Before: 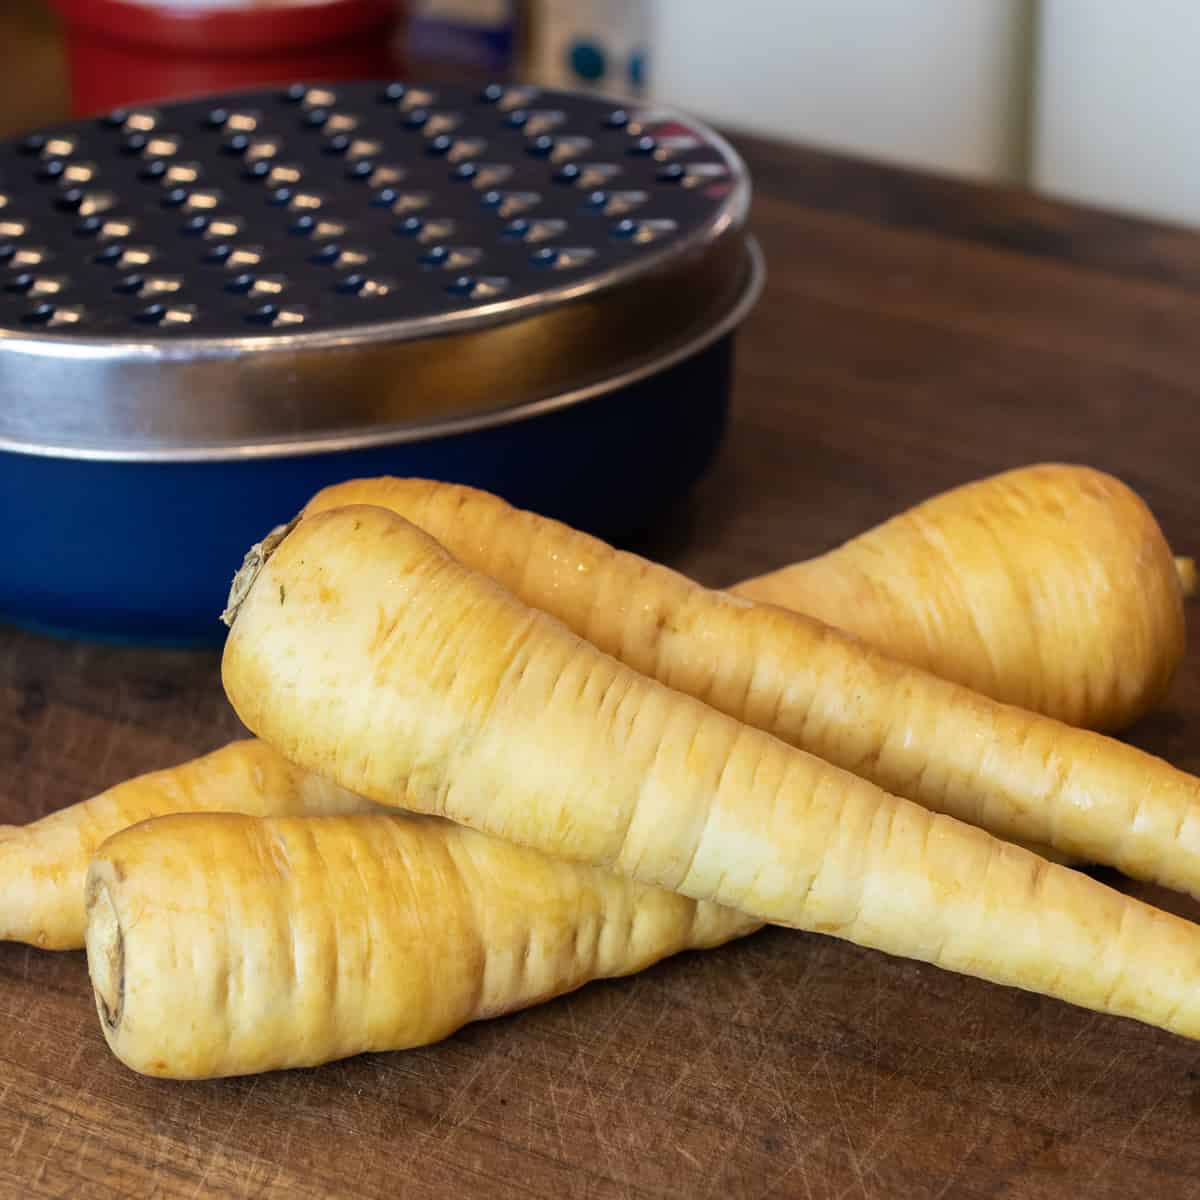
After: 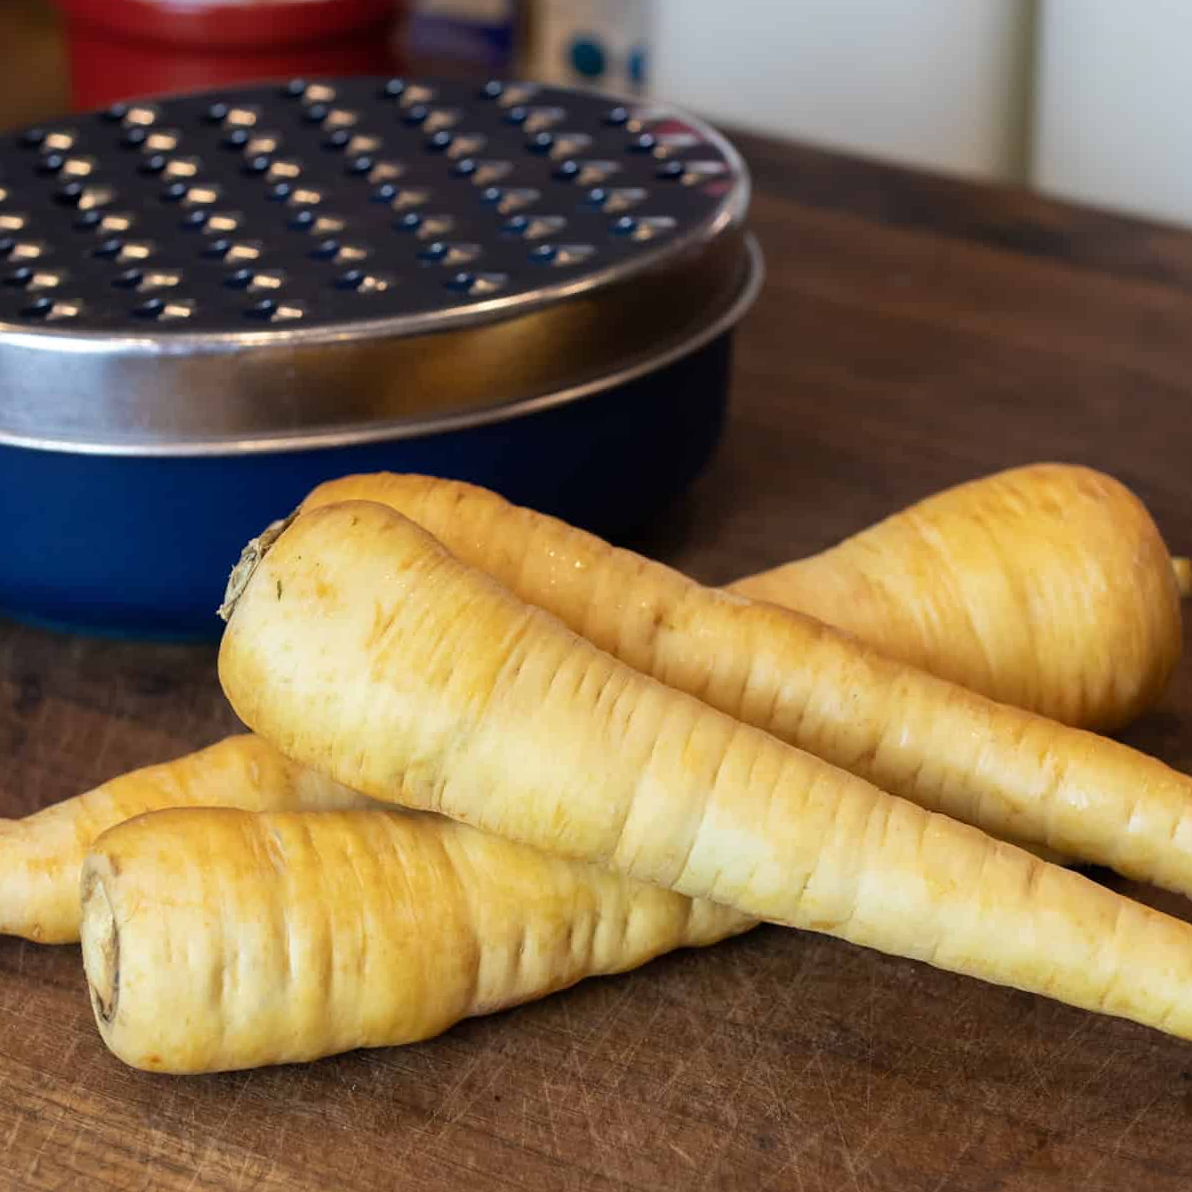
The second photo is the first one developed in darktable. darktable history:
crop and rotate: angle -0.343°
